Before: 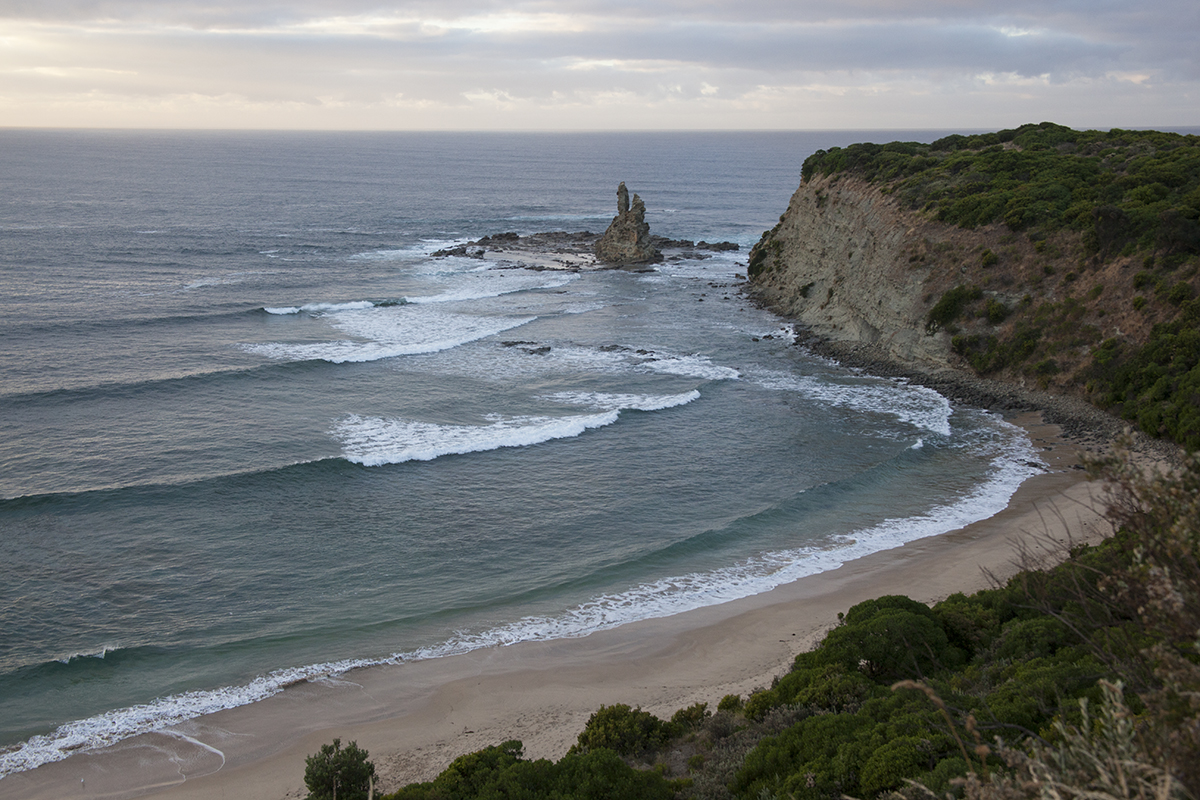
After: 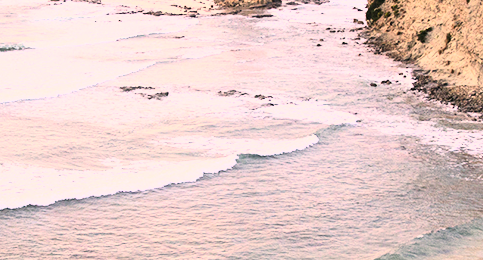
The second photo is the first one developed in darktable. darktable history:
tone curve: curves: ch0 [(0, 0) (0.003, 0.003) (0.011, 0.012) (0.025, 0.026) (0.044, 0.046) (0.069, 0.072) (0.1, 0.104) (0.136, 0.141) (0.177, 0.185) (0.224, 0.234) (0.277, 0.289) (0.335, 0.349) (0.399, 0.415) (0.468, 0.488) (0.543, 0.566) (0.623, 0.649) (0.709, 0.739) (0.801, 0.834) (0.898, 0.923) (1, 1)], color space Lab, independent channels, preserve colors none
base curve: curves: ch0 [(0, 0) (0.007, 0.004) (0.027, 0.03) (0.046, 0.07) (0.207, 0.54) (0.442, 0.872) (0.673, 0.972) (1, 1)], preserve colors average RGB
crop: left 31.838%, top 31.945%, right 27.831%, bottom 35.533%
exposure: black level correction 0, exposure 0.692 EV, compensate highlight preservation false
color correction: highlights a* 22.4, highlights b* 22.16
tone equalizer: edges refinement/feathering 500, mask exposure compensation -1.57 EV, preserve details no
